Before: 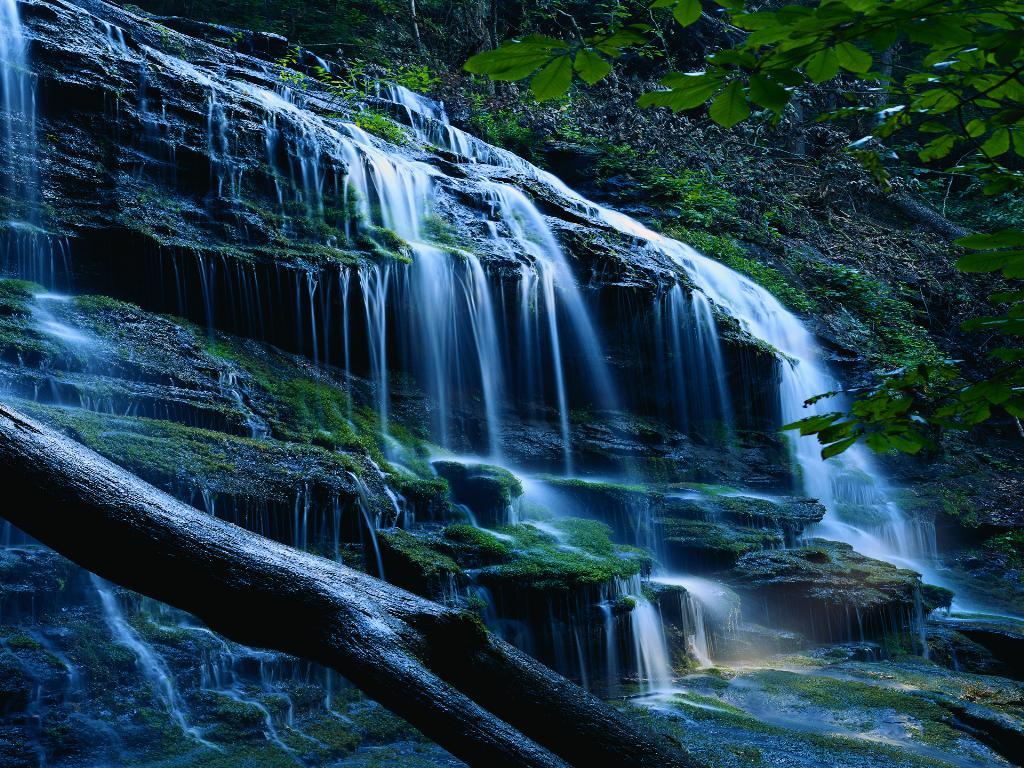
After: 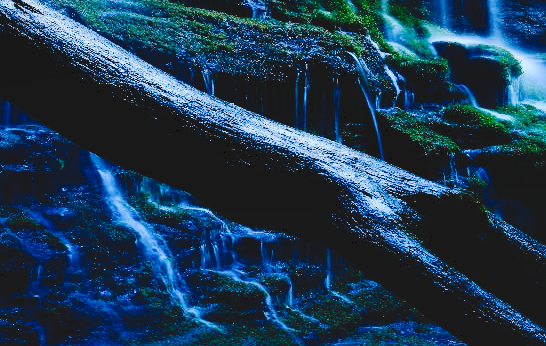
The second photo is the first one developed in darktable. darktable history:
crop and rotate: top 54.778%, right 46.61%, bottom 0.159%
white balance: red 0.976, blue 1.04
tone curve: curves: ch0 [(0, 0) (0.003, 0.075) (0.011, 0.079) (0.025, 0.079) (0.044, 0.082) (0.069, 0.085) (0.1, 0.089) (0.136, 0.096) (0.177, 0.105) (0.224, 0.14) (0.277, 0.202) (0.335, 0.304) (0.399, 0.417) (0.468, 0.521) (0.543, 0.636) (0.623, 0.726) (0.709, 0.801) (0.801, 0.878) (0.898, 0.927) (1, 1)], preserve colors none
shadows and highlights: radius 125.46, shadows 30.51, highlights -30.51, low approximation 0.01, soften with gaussian
